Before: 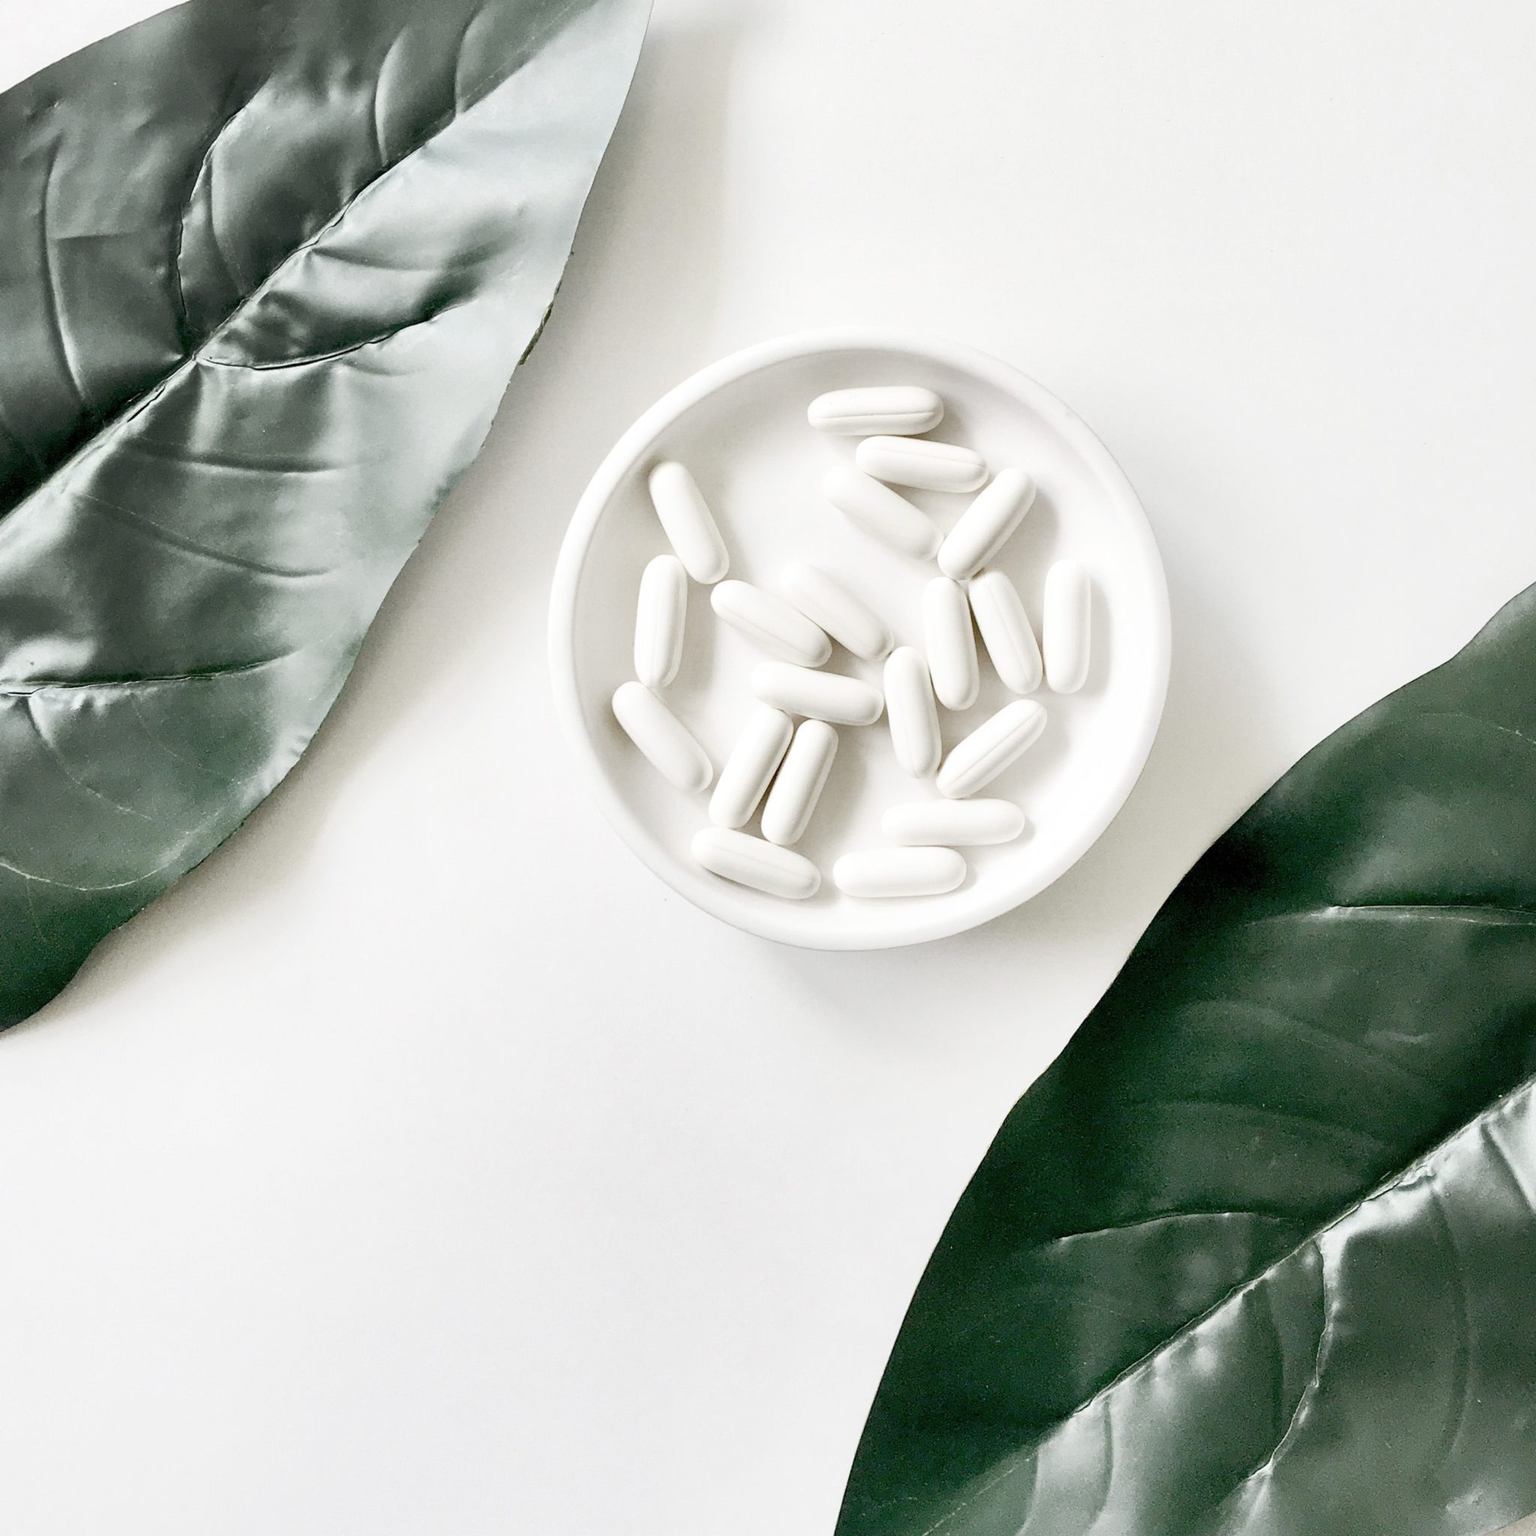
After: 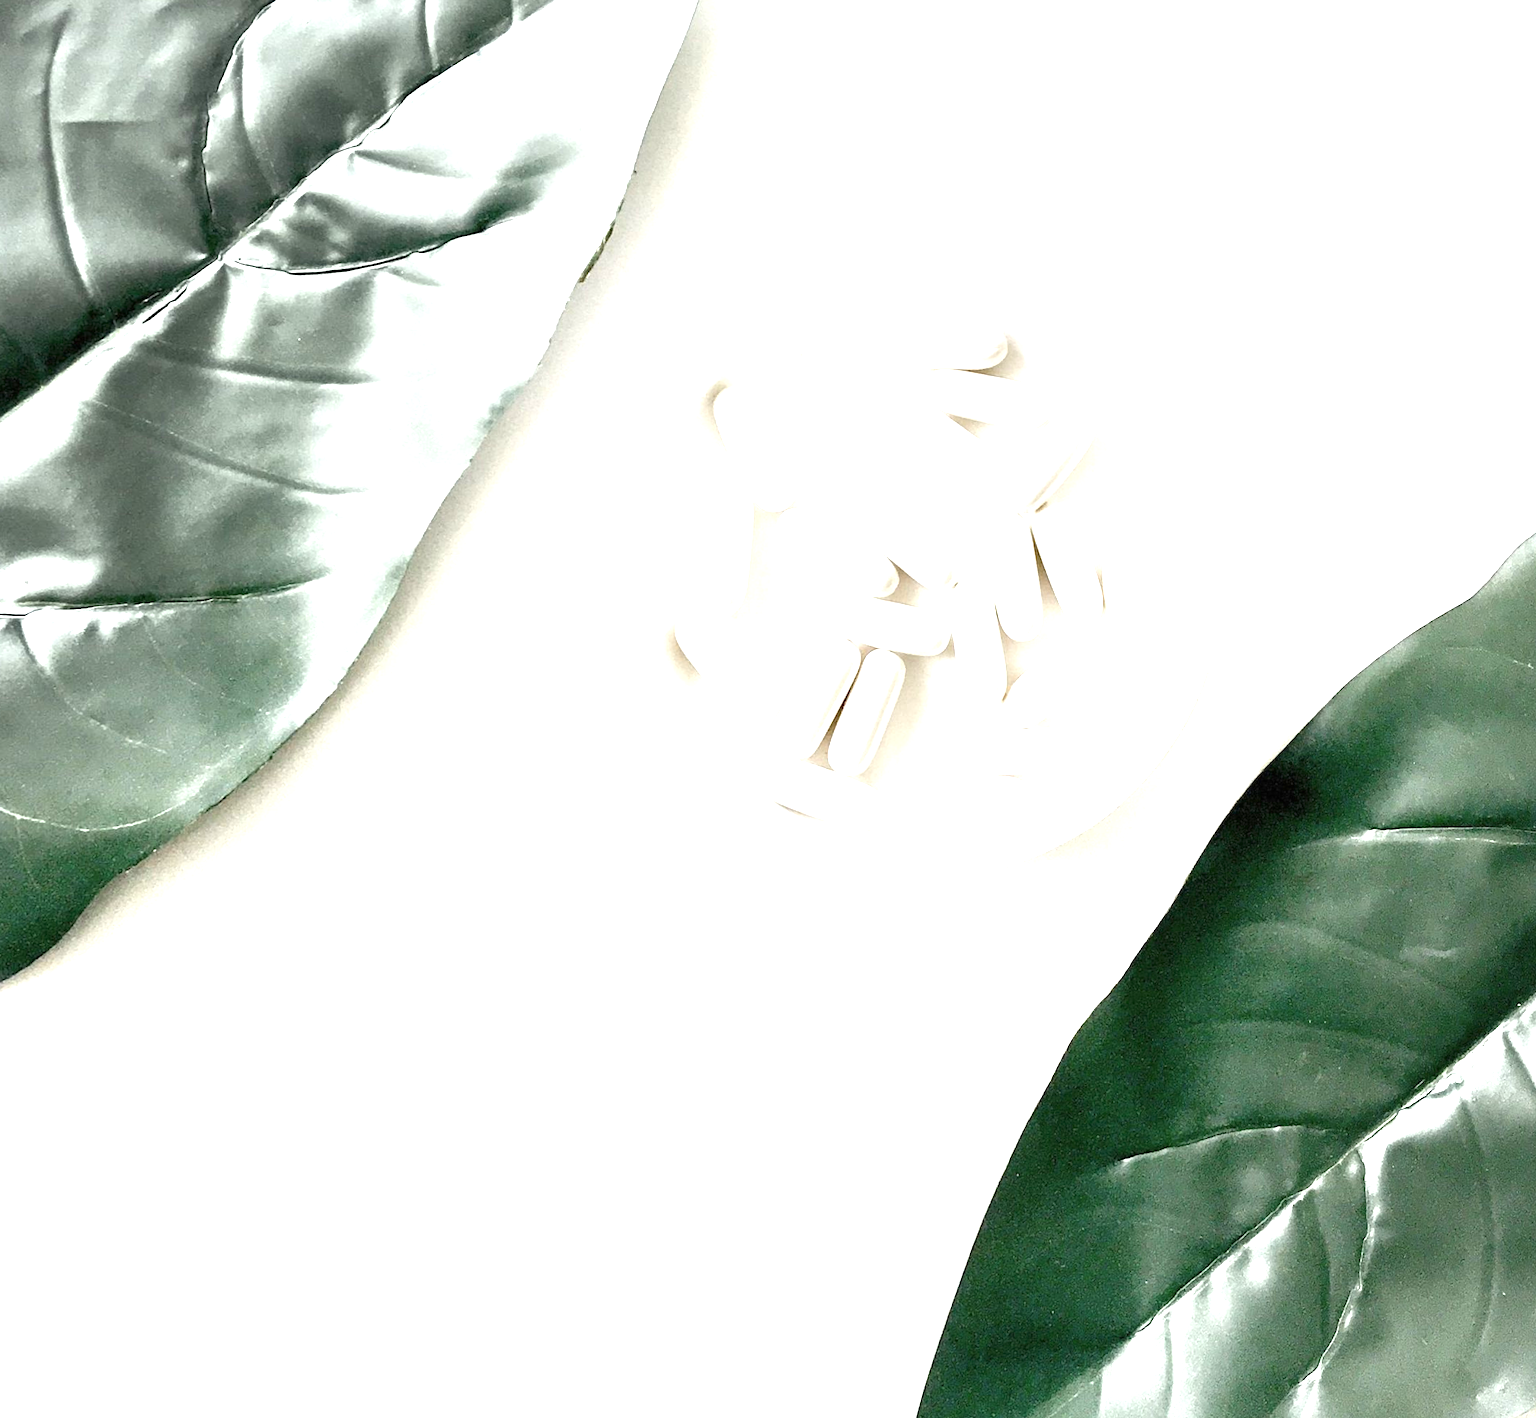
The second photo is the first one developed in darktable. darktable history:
rotate and perspective: rotation -0.013°, lens shift (vertical) -0.027, lens shift (horizontal) 0.178, crop left 0.016, crop right 0.989, crop top 0.082, crop bottom 0.918
exposure: black level correction 0, exposure 1.3 EV, compensate exposure bias true, compensate highlight preservation false
